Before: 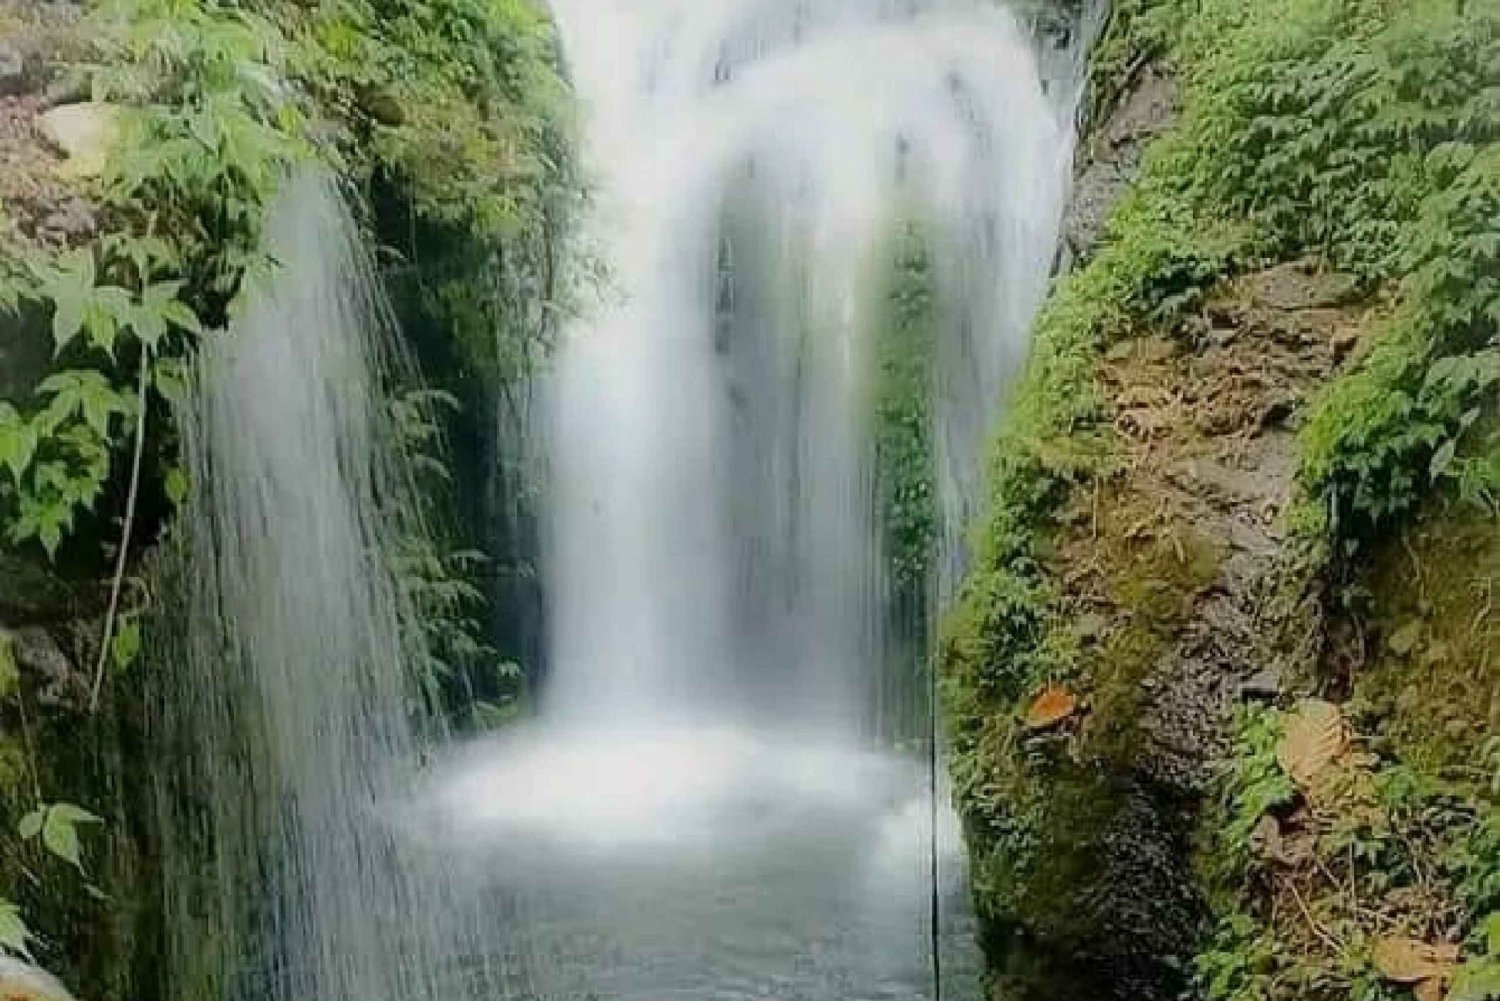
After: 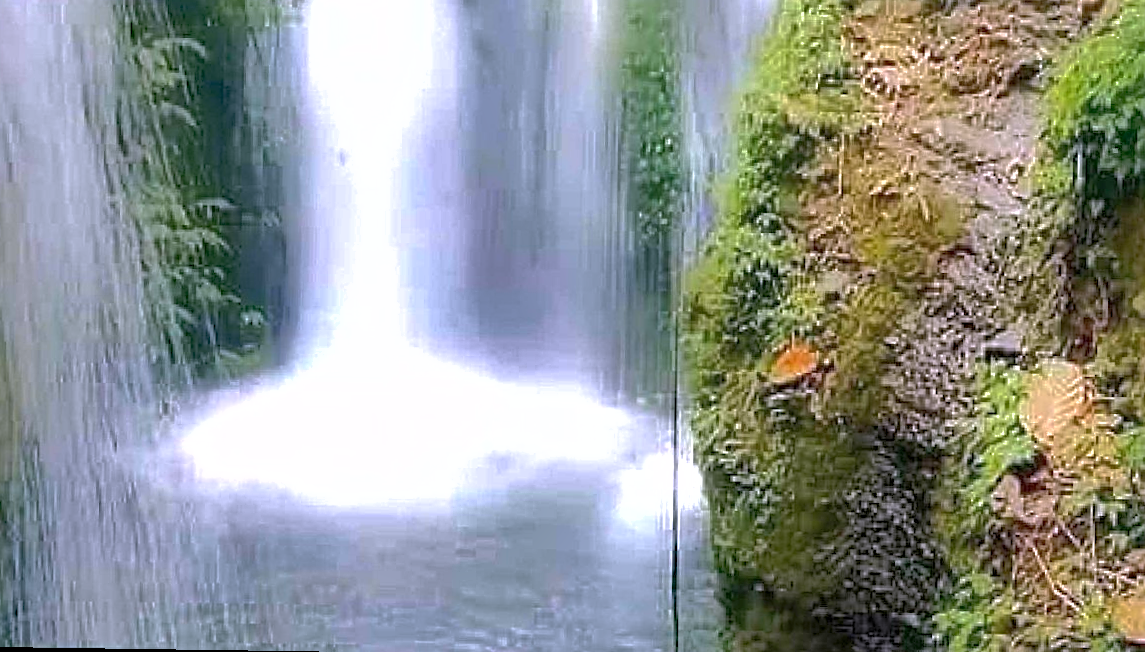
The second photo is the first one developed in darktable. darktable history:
sharpen: on, module defaults
white balance: red 1.042, blue 1.17
rotate and perspective: rotation 0.8°, automatic cropping off
shadows and highlights: shadows 60, highlights -60
crop and rotate: left 17.299%, top 35.115%, right 7.015%, bottom 1.024%
exposure: exposure 1 EV, compensate highlight preservation false
